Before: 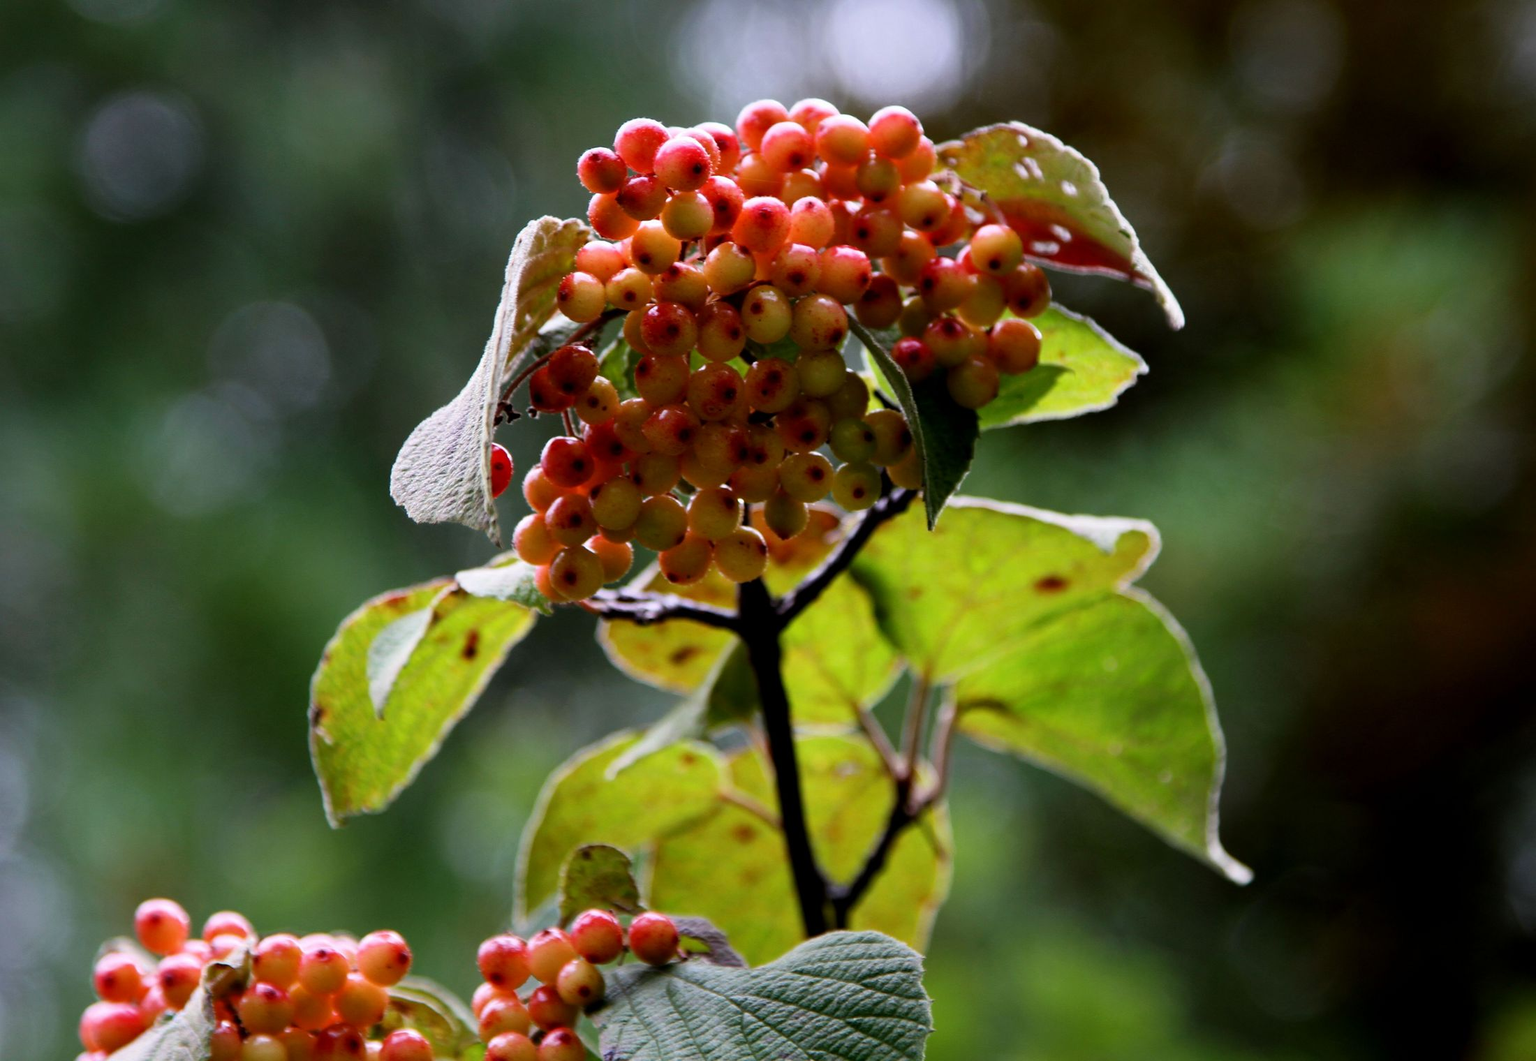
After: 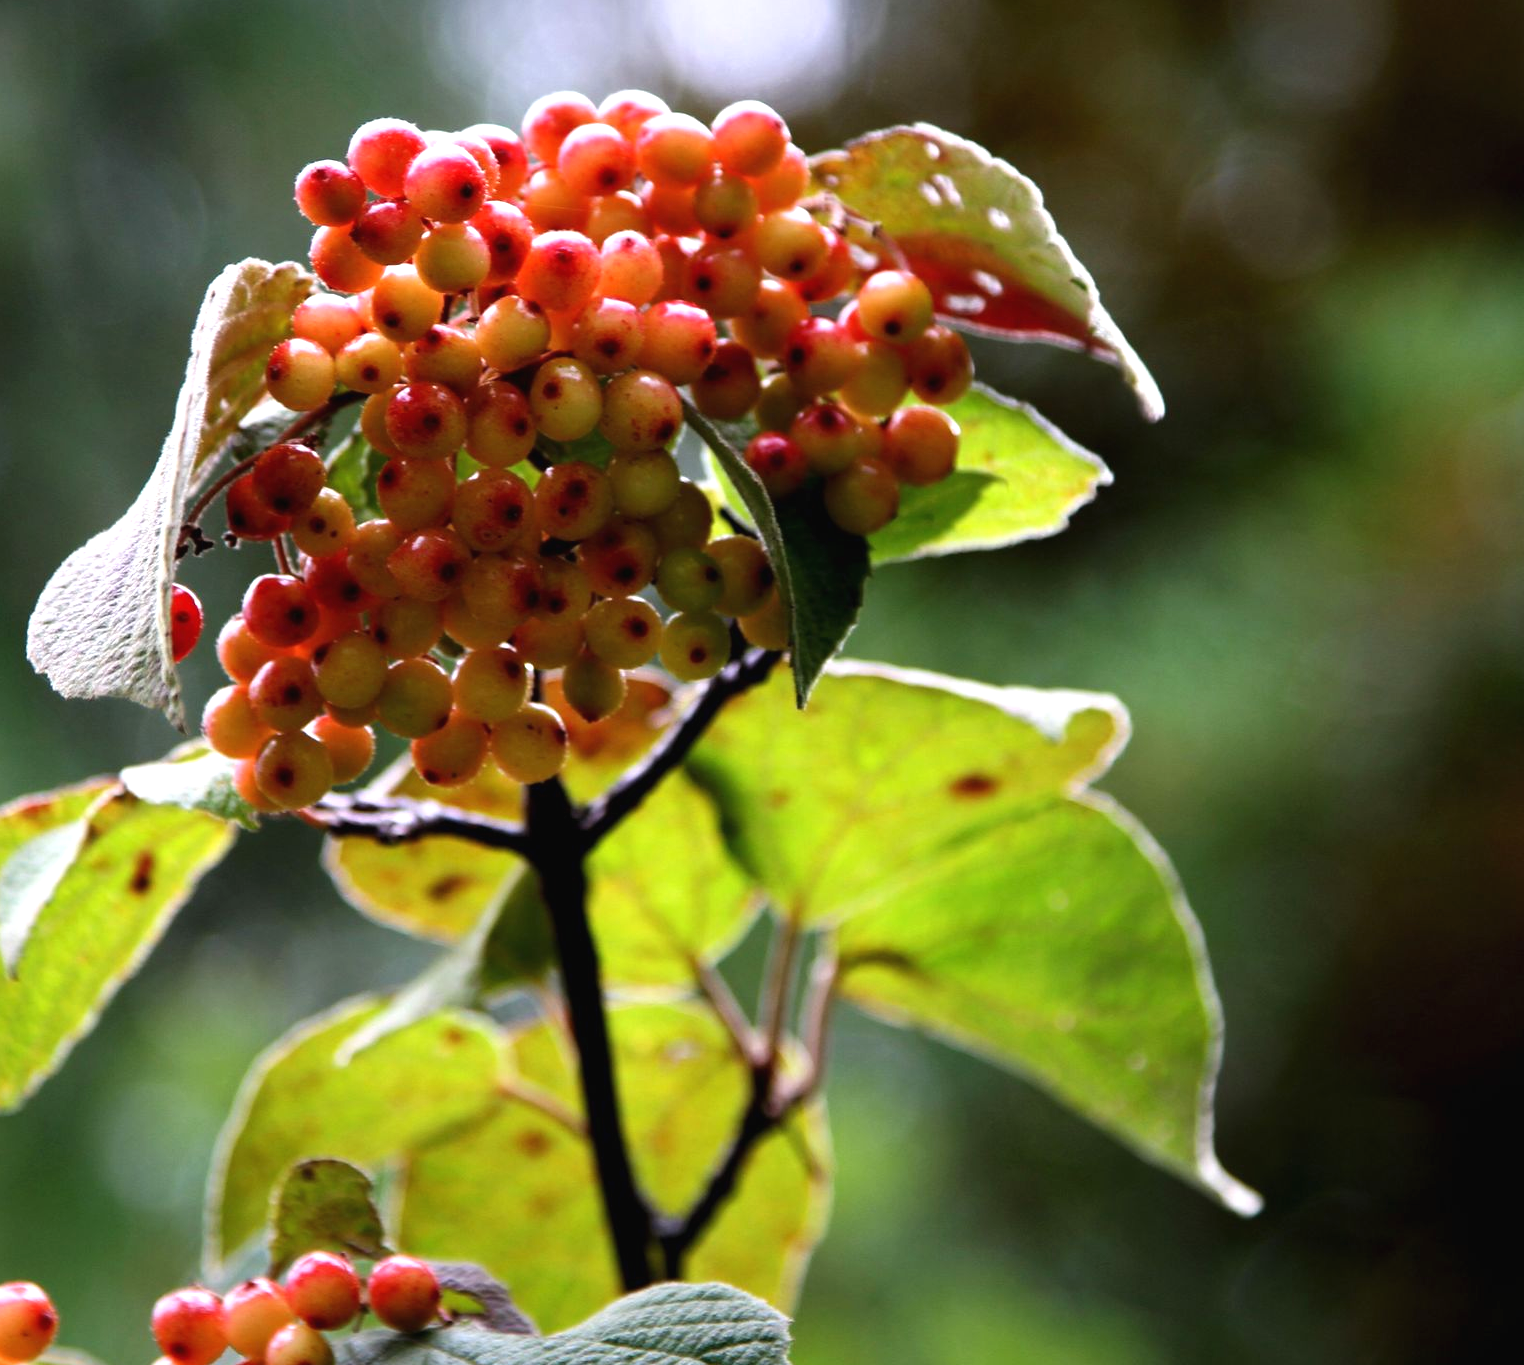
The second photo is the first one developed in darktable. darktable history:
exposure: black level correction -0.001, exposure 0.543 EV, compensate highlight preservation false
crop and rotate: left 24.187%, top 3.397%, right 6.518%, bottom 6.792%
tone equalizer: edges refinement/feathering 500, mask exposure compensation -1.57 EV, preserve details no
